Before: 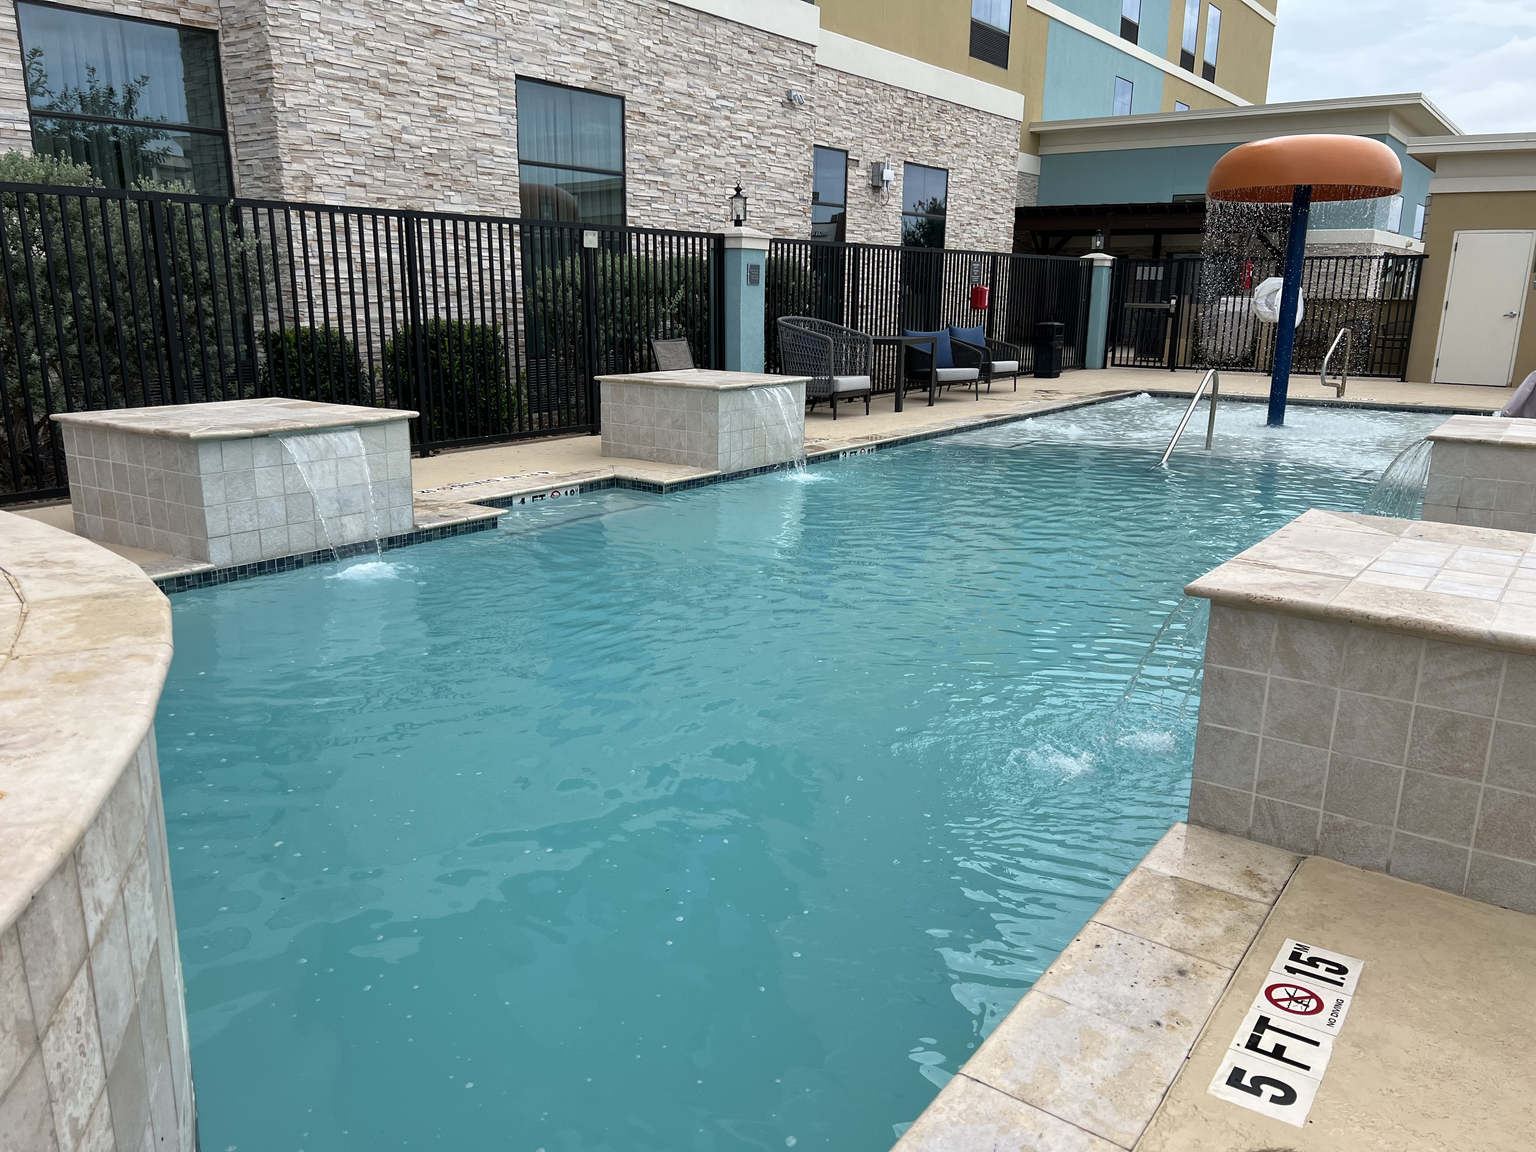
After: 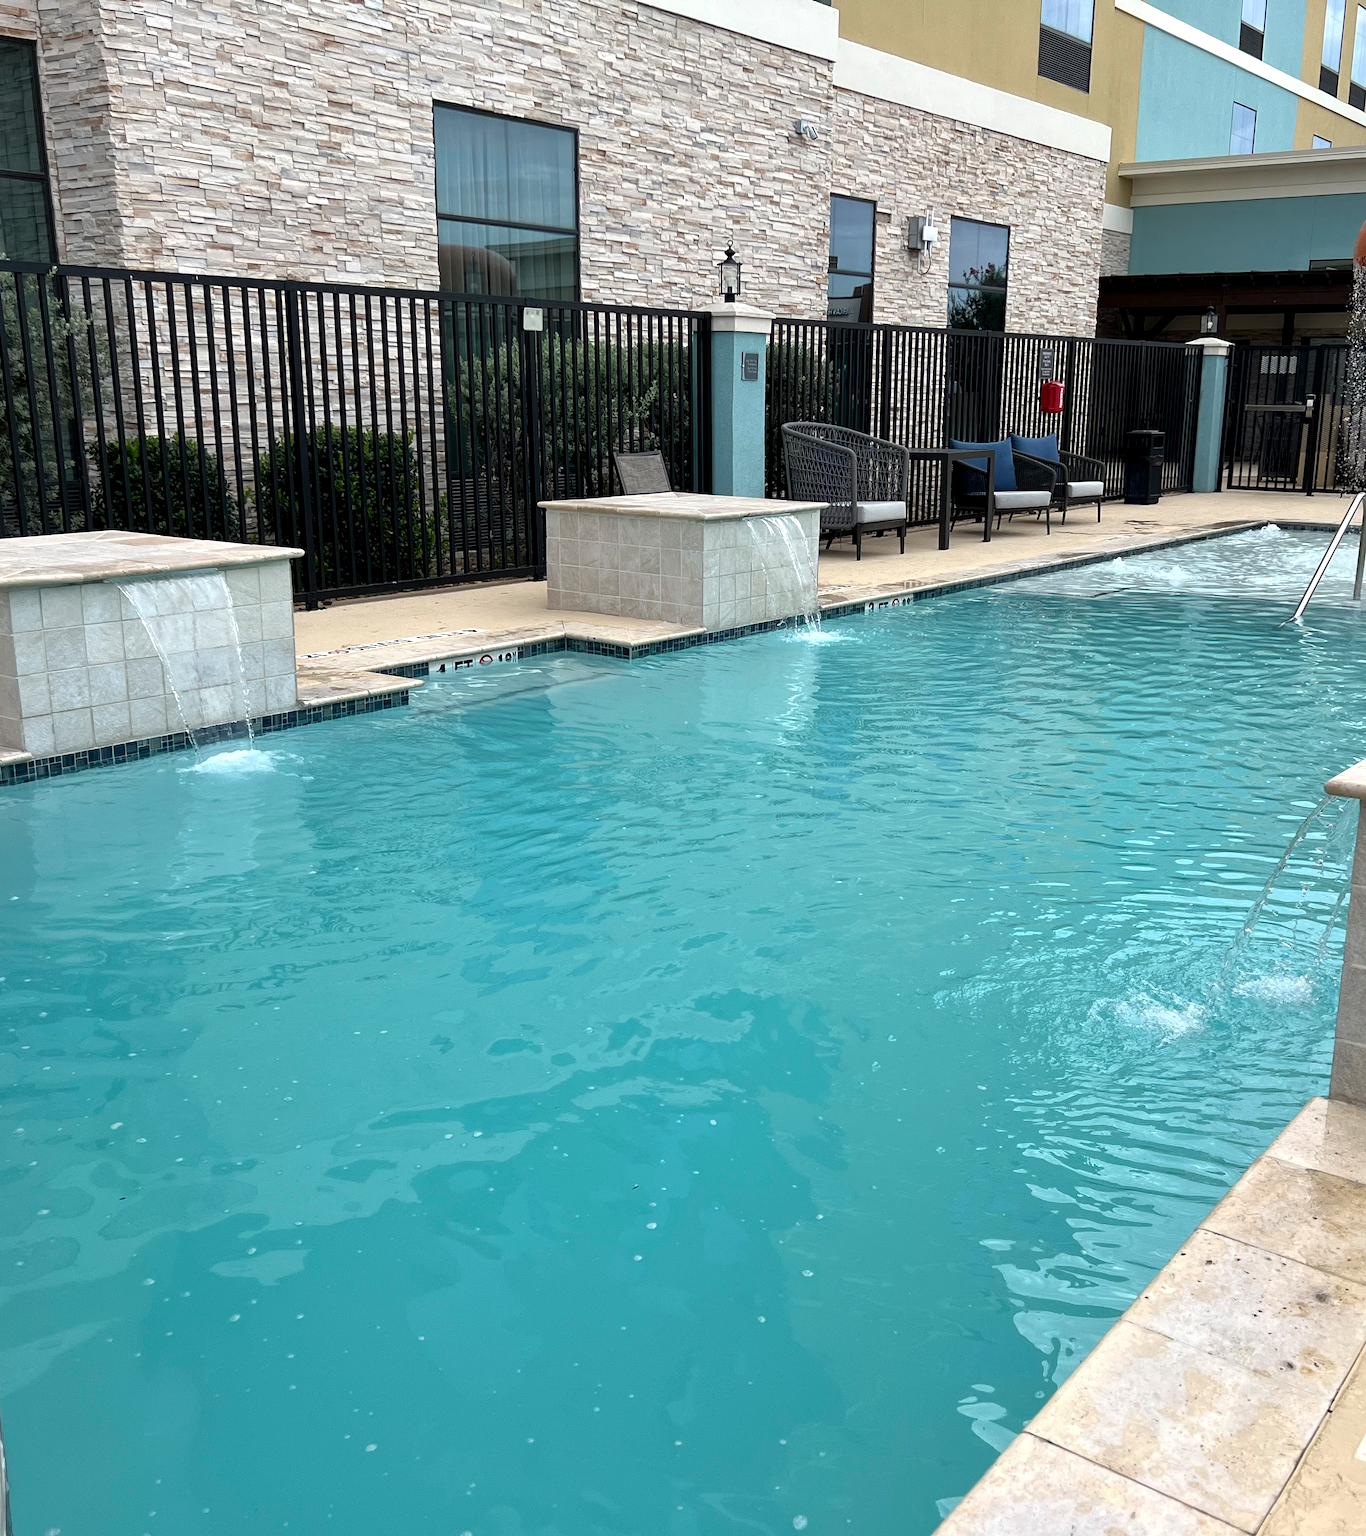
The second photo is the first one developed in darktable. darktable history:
crop and rotate: left 12.469%, right 20.79%
exposure: black level correction 0.002, exposure 0.298 EV, compensate highlight preservation false
